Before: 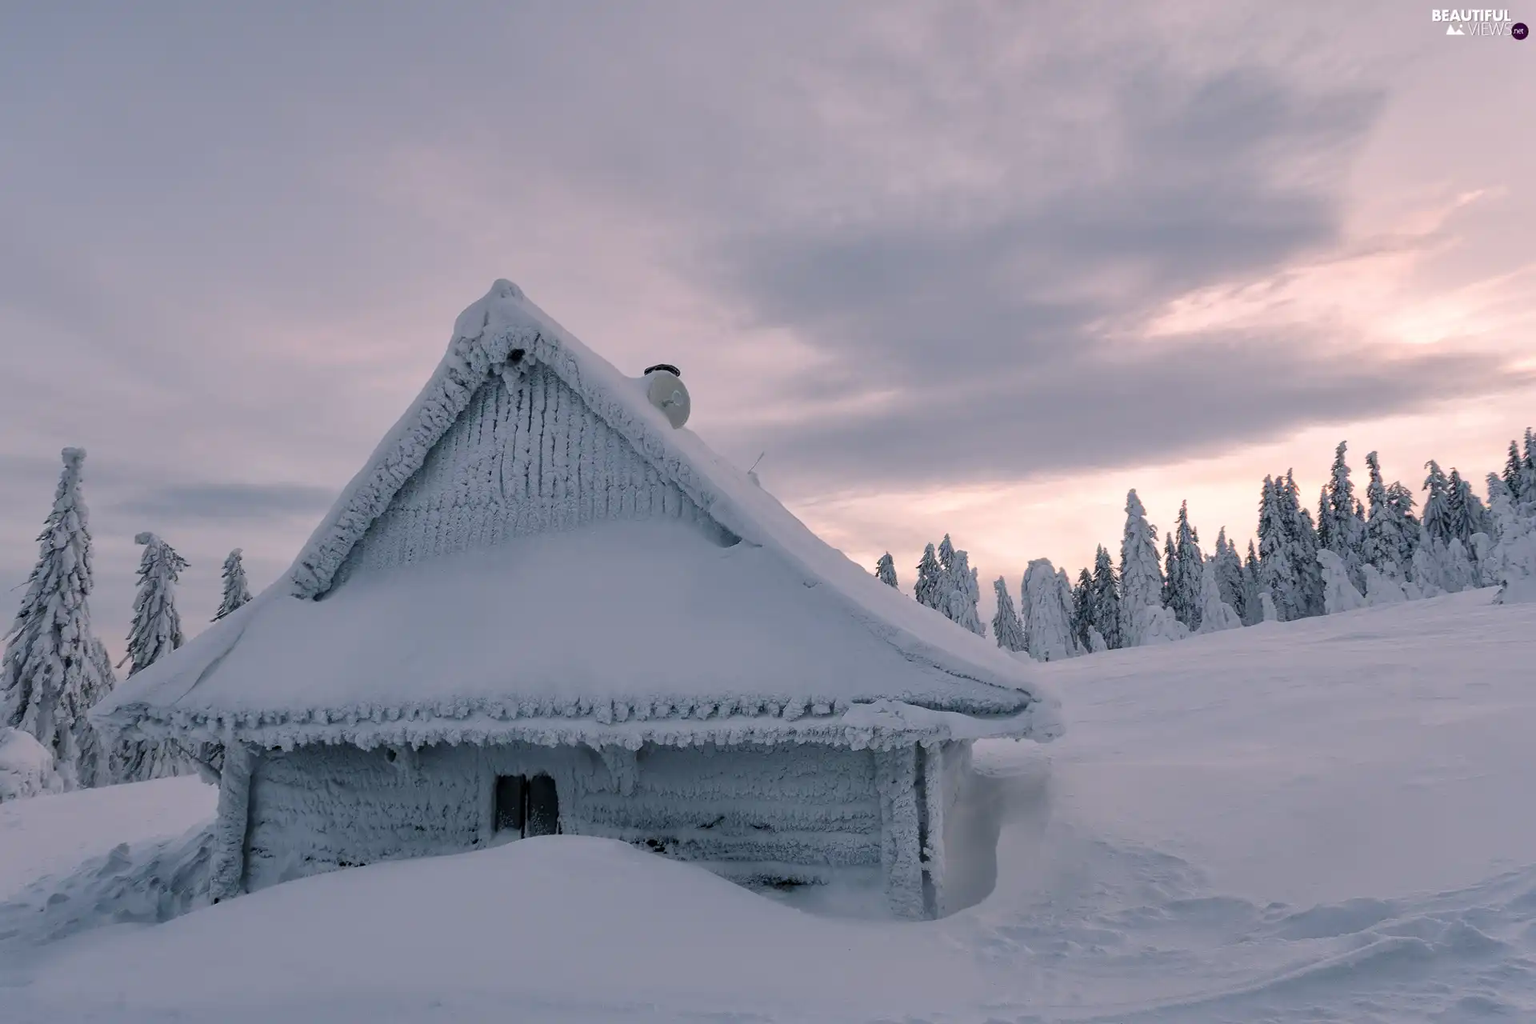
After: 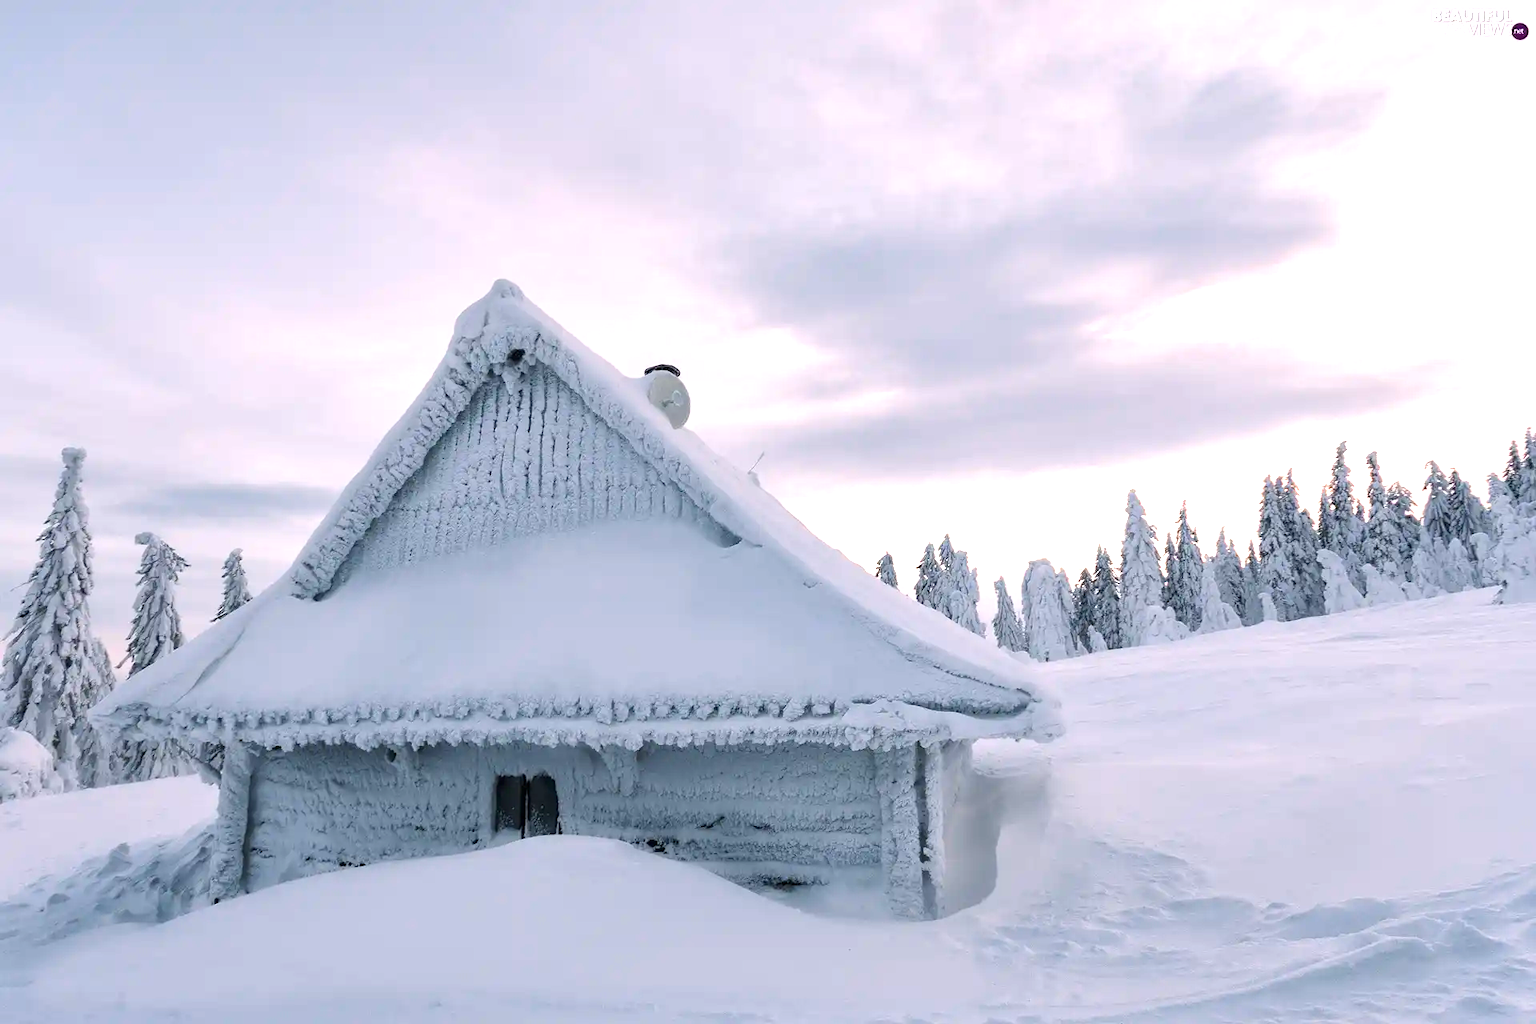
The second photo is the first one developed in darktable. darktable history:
exposure: black level correction 0, exposure 1.184 EV, compensate exposure bias true, compensate highlight preservation false
color zones: curves: ch0 [(0, 0.5) (0.143, 0.5) (0.286, 0.5) (0.429, 0.5) (0.571, 0.5) (0.714, 0.476) (0.857, 0.5) (1, 0.5)]; ch2 [(0, 0.5) (0.143, 0.5) (0.286, 0.5) (0.429, 0.5) (0.571, 0.5) (0.714, 0.487) (0.857, 0.5) (1, 0.5)], mix 34.31%
